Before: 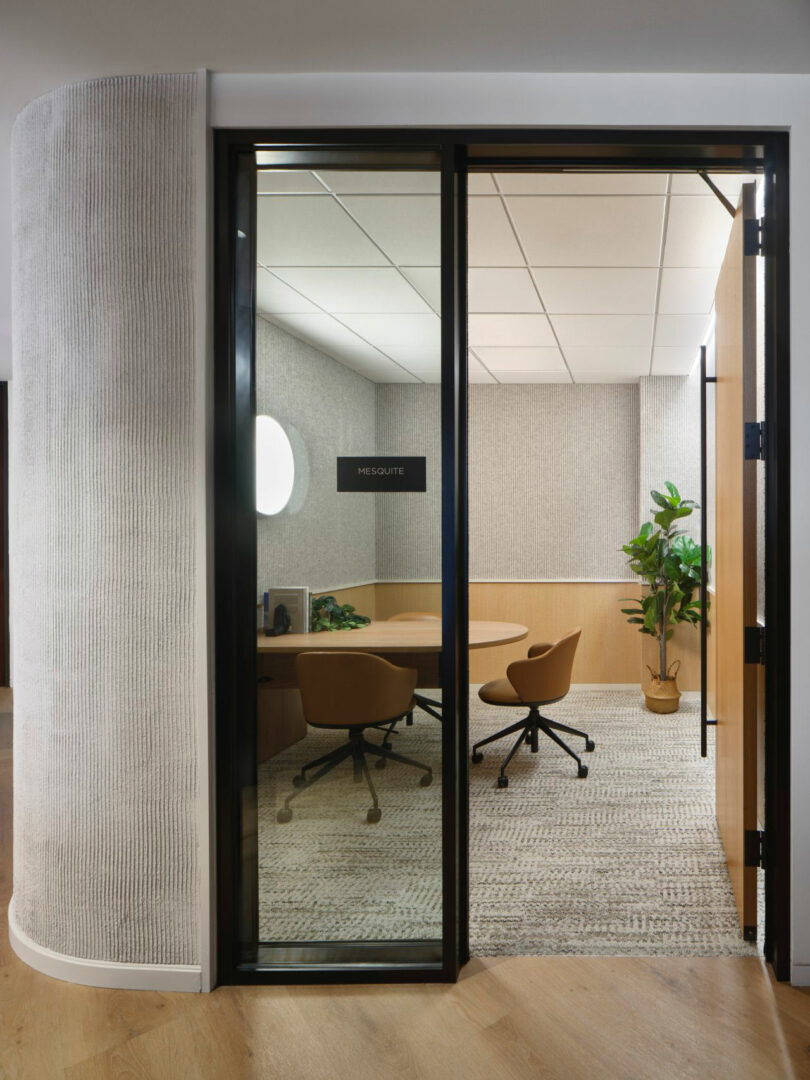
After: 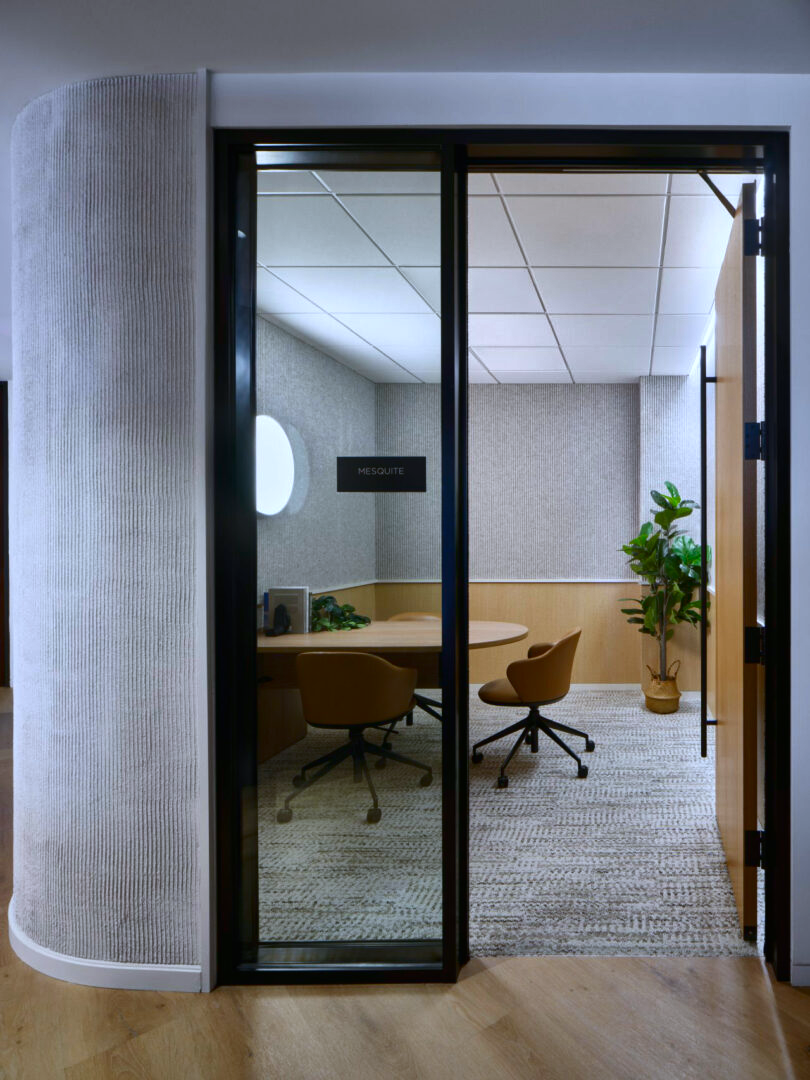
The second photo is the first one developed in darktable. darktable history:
white balance: red 0.948, green 1.02, blue 1.176
shadows and highlights: shadows 20.91, highlights -82.73, soften with gaussian
contrast brightness saturation: contrast 0.07, brightness -0.14, saturation 0.11
